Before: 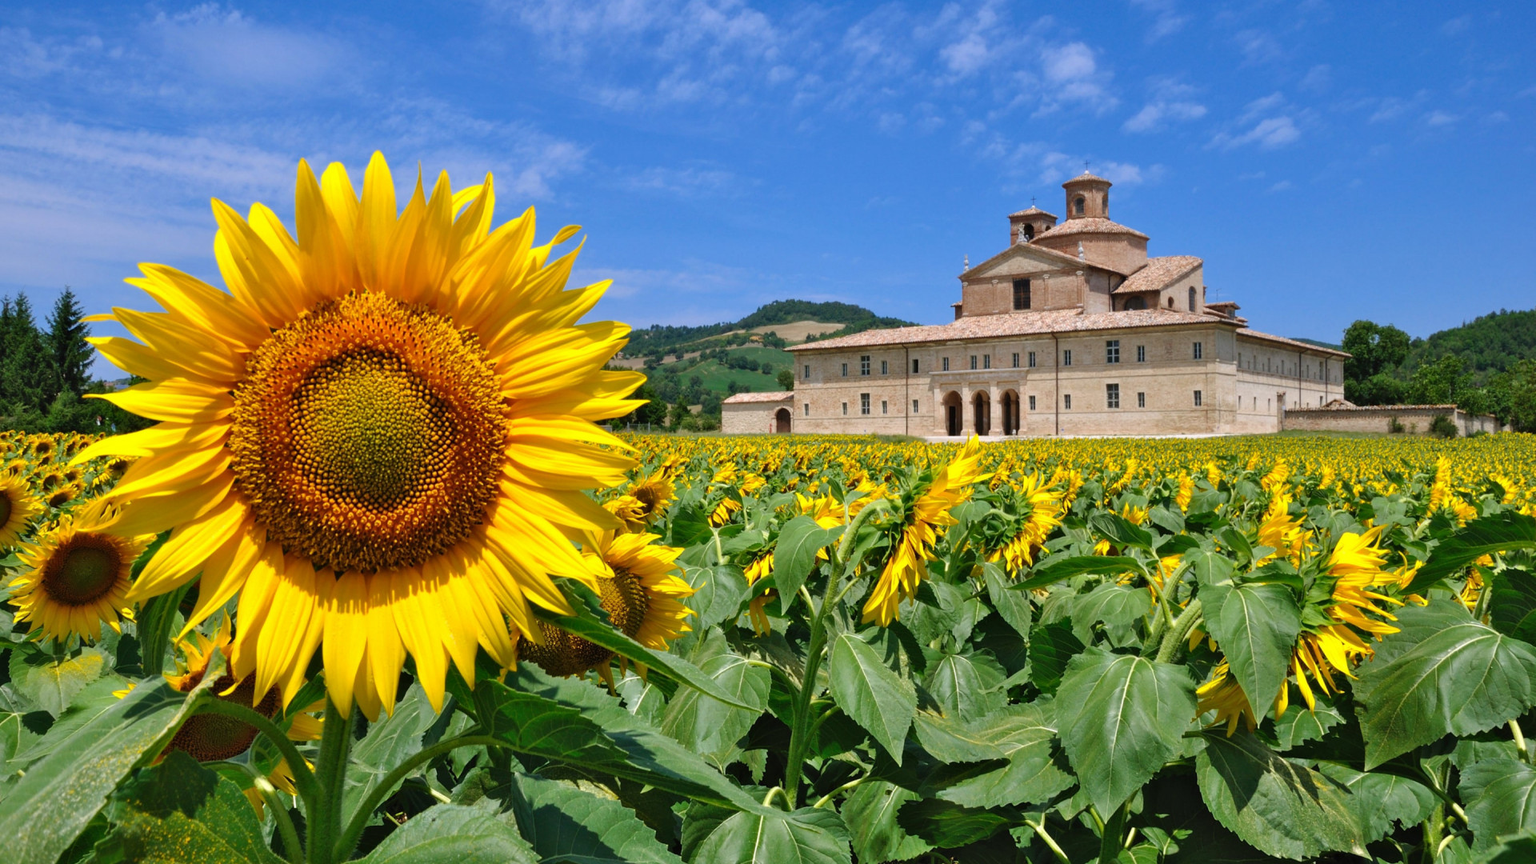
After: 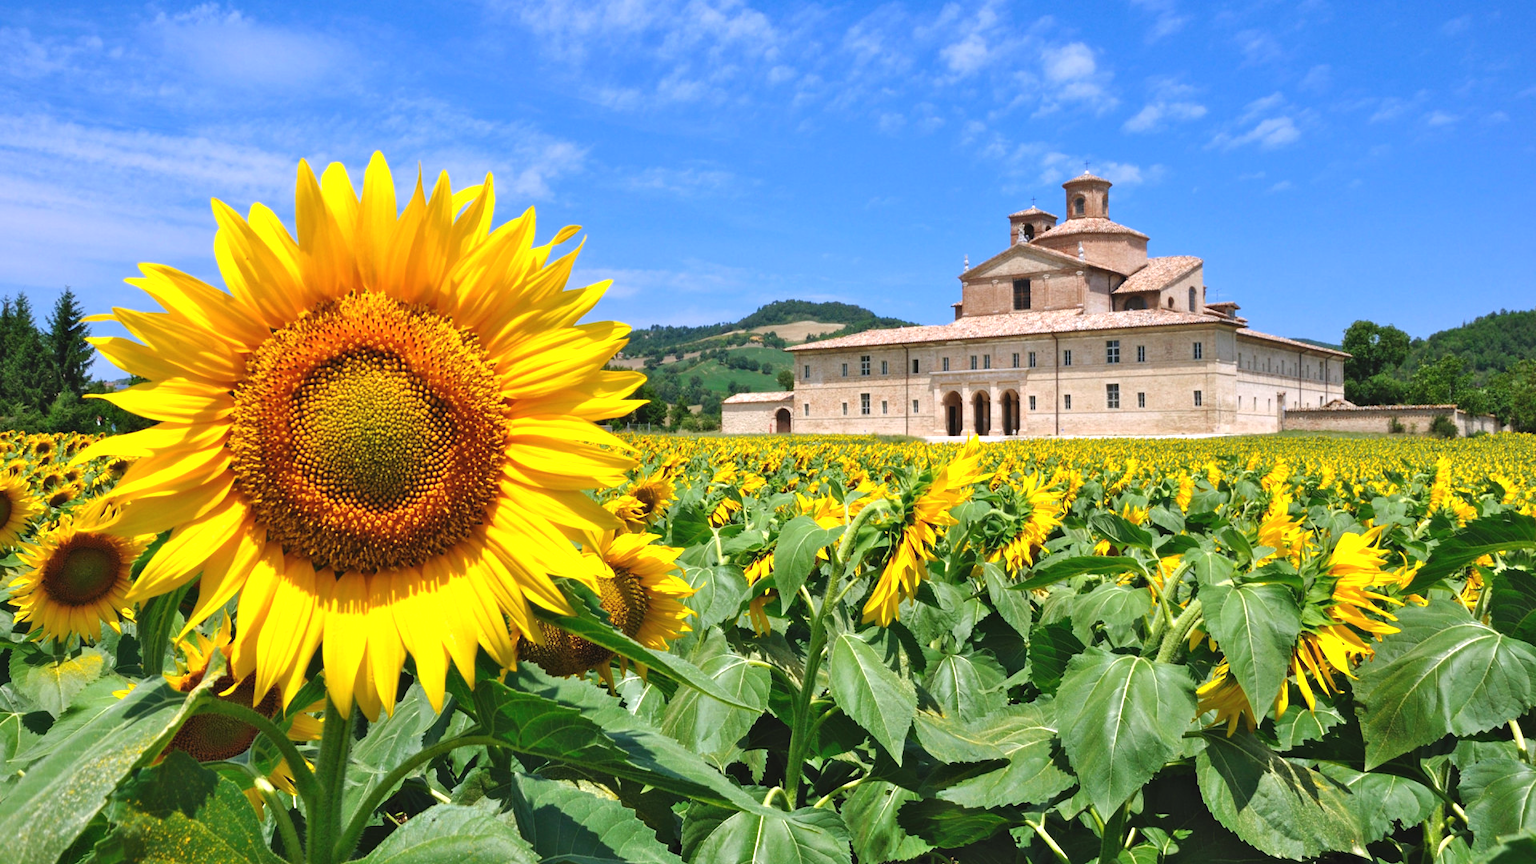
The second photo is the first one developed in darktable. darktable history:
exposure: black level correction -0.002, exposure 0.54 EV, compensate highlight preservation false
white balance: red 1.004, blue 1.024
